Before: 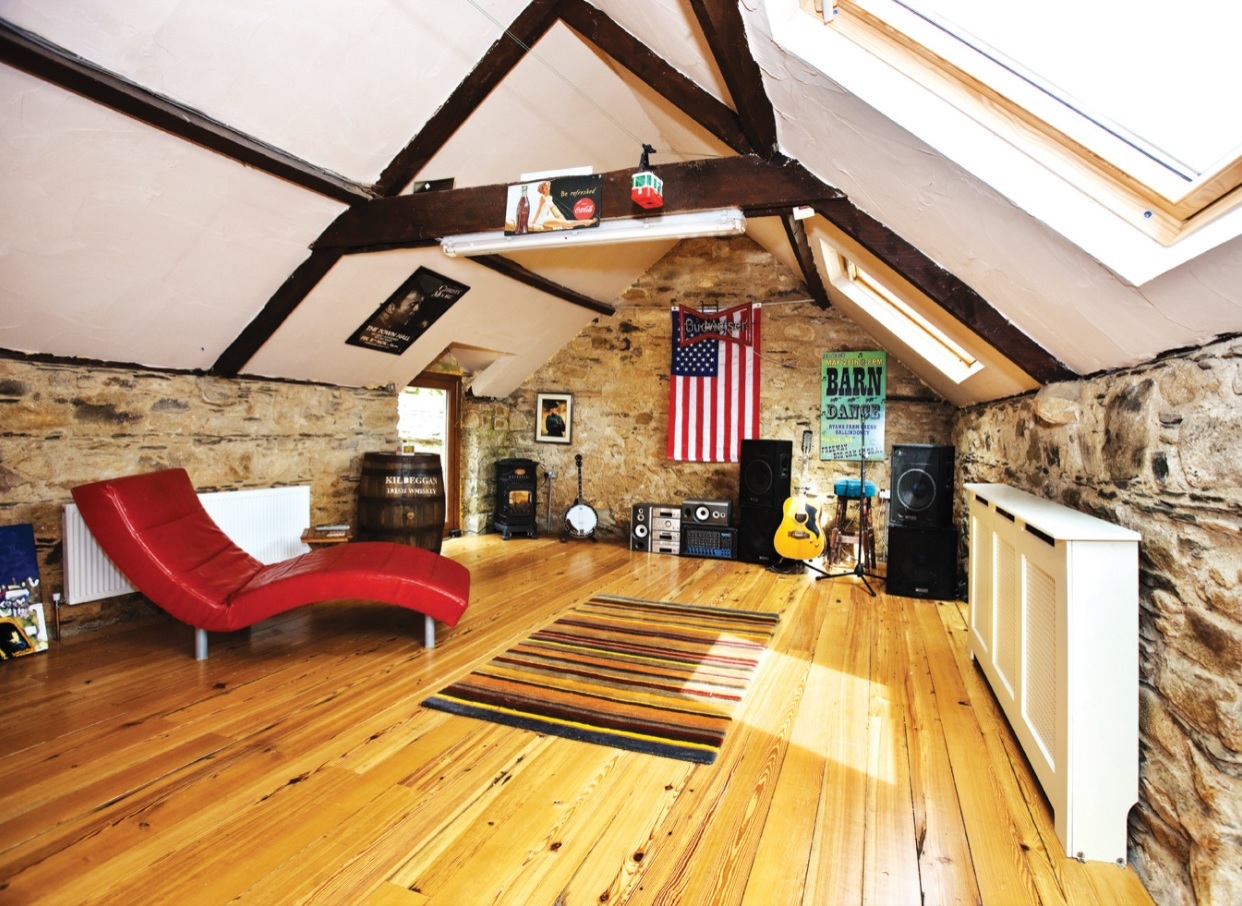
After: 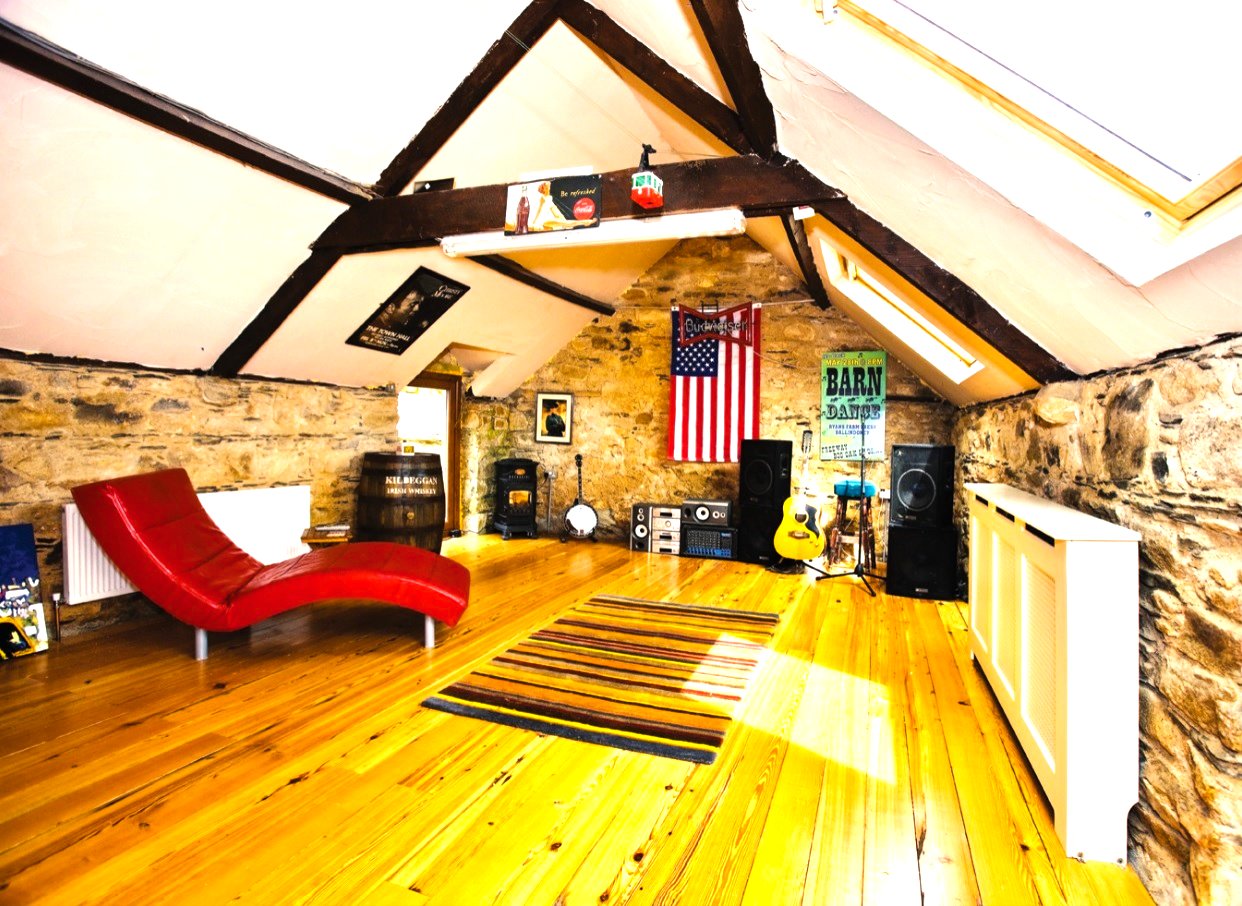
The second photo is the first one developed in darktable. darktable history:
tone equalizer: -8 EV -0.419 EV, -7 EV -0.354 EV, -6 EV -0.334 EV, -5 EV -0.247 EV, -3 EV 0.214 EV, -2 EV 0.322 EV, -1 EV 0.394 EV, +0 EV 0.427 EV
contrast brightness saturation: contrast 0.014, saturation -0.062
color balance rgb: highlights gain › chroma 2.998%, highlights gain › hue 60.02°, perceptual saturation grading › global saturation 25.368%, perceptual brilliance grading › highlights 9.375%, perceptual brilliance grading › mid-tones 4.665%, global vibrance 20%
